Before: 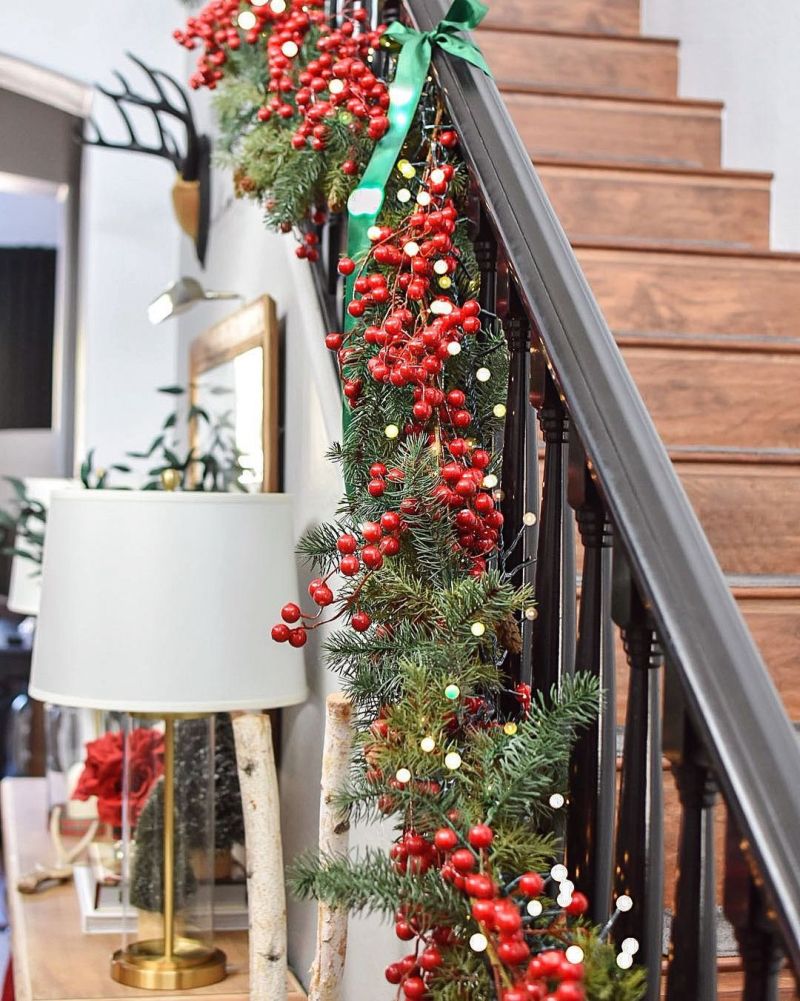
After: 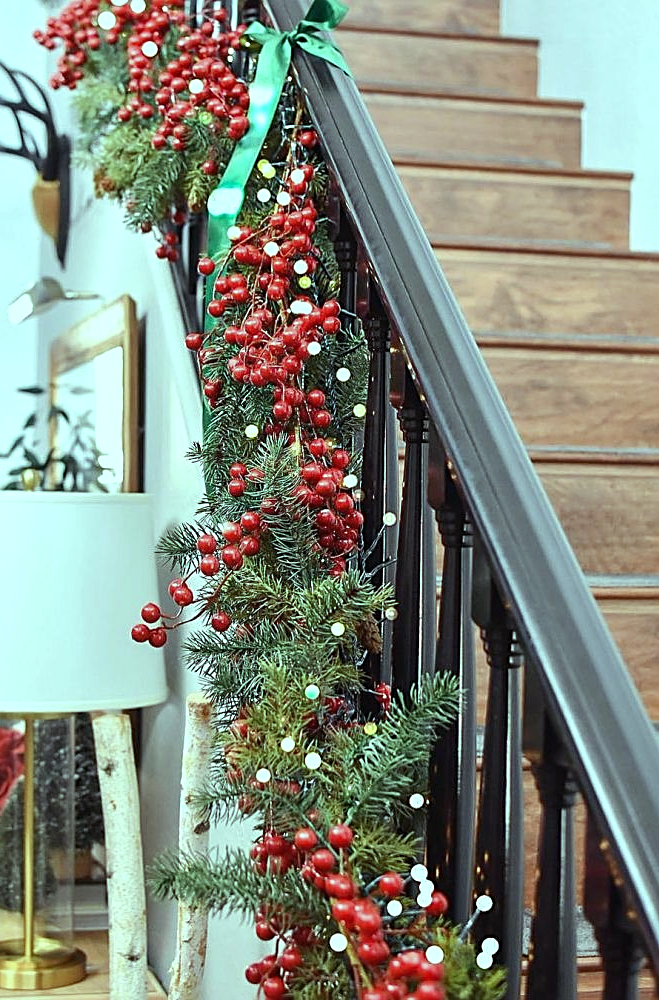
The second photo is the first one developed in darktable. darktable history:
sharpen: on, module defaults
crop: left 17.582%, bottom 0.031%
color balance: mode lift, gamma, gain (sRGB), lift [0.997, 0.979, 1.021, 1.011], gamma [1, 1.084, 0.916, 0.998], gain [1, 0.87, 1.13, 1.101], contrast 4.55%, contrast fulcrum 38.24%, output saturation 104.09%
